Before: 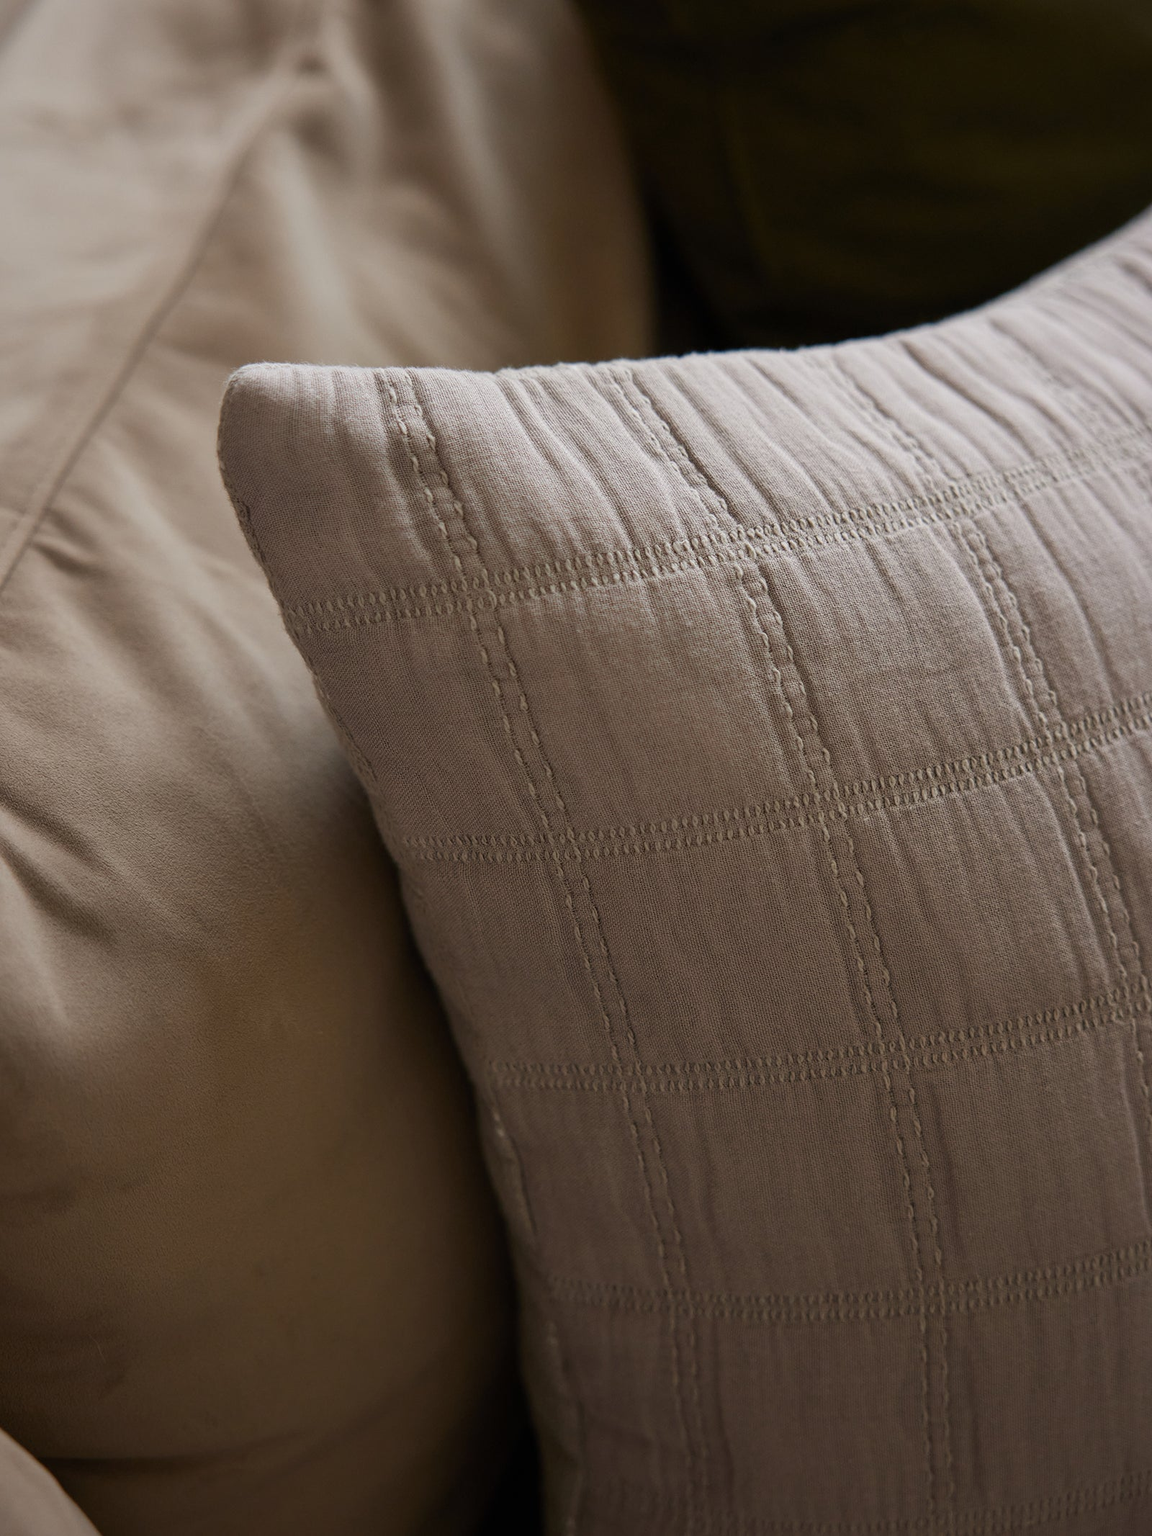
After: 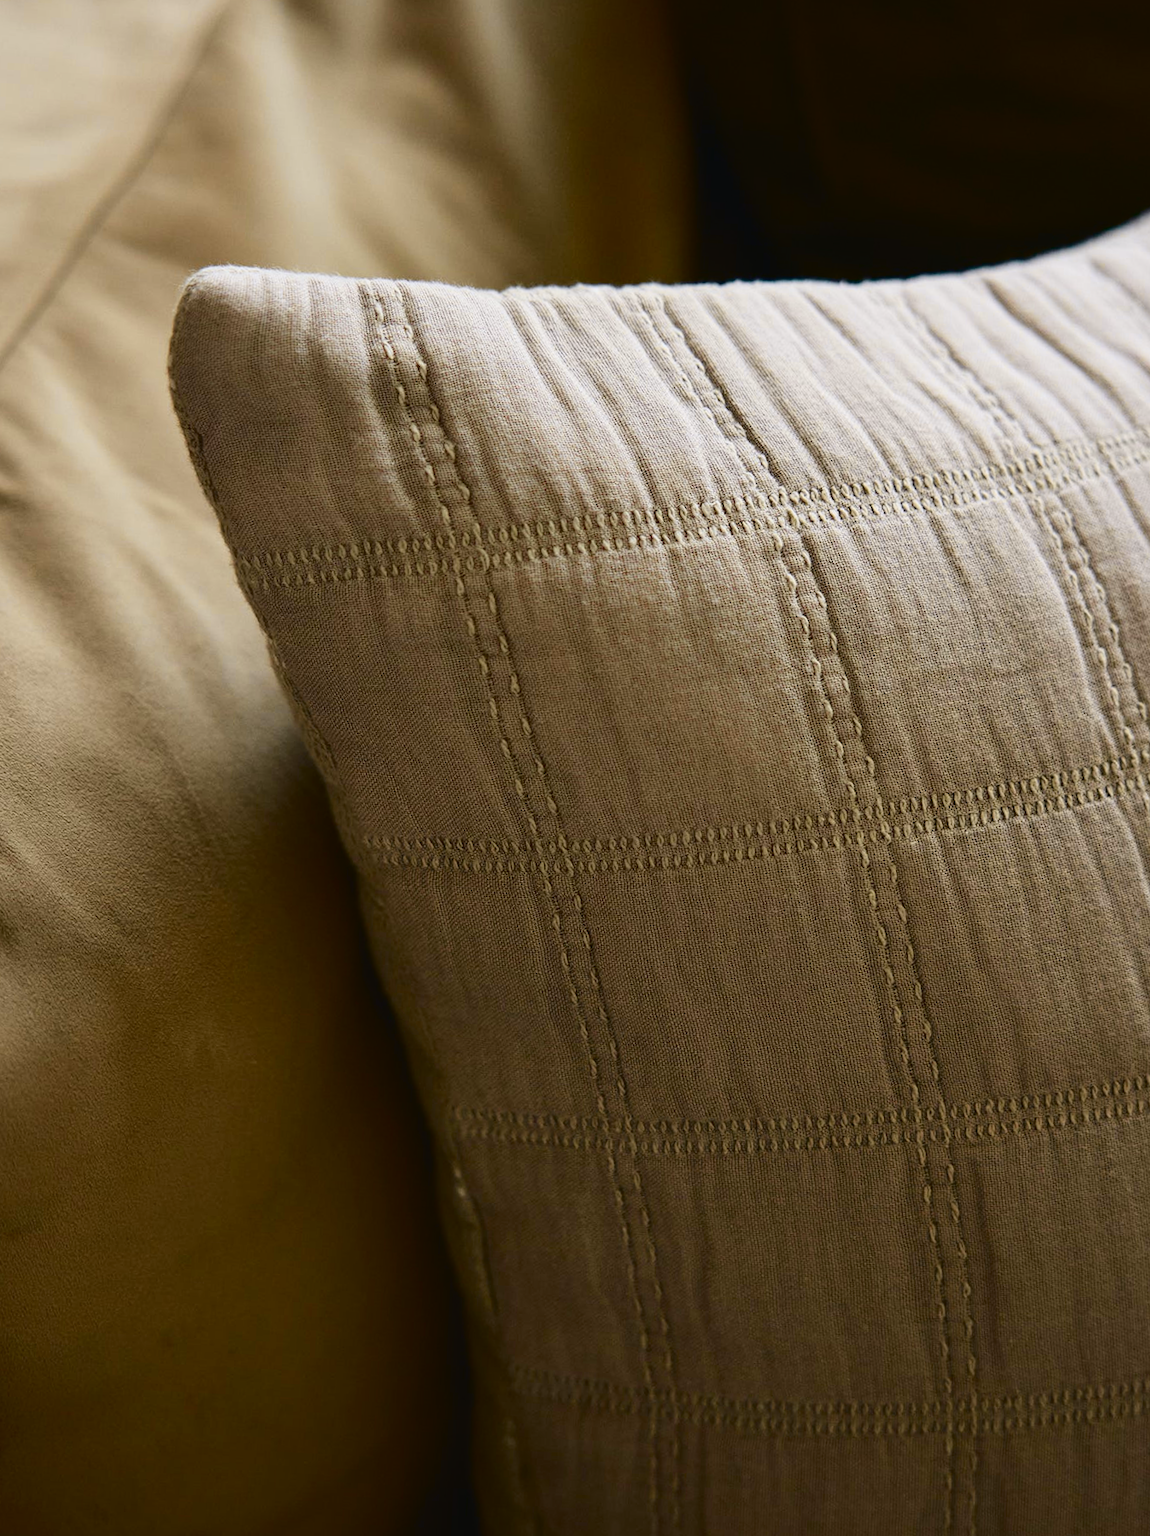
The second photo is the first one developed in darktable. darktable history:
crop and rotate: angle -2.98°, left 5.244%, top 5.214%, right 4.754%, bottom 4.687%
tone curve: curves: ch0 [(0, 0.023) (0.132, 0.075) (0.251, 0.186) (0.441, 0.476) (0.662, 0.757) (0.849, 0.927) (1, 0.99)]; ch1 [(0, 0) (0.447, 0.411) (0.483, 0.469) (0.498, 0.496) (0.518, 0.514) (0.561, 0.59) (0.606, 0.659) (0.657, 0.725) (0.869, 0.916) (1, 1)]; ch2 [(0, 0) (0.307, 0.315) (0.425, 0.438) (0.483, 0.477) (0.503, 0.503) (0.526, 0.553) (0.552, 0.601) (0.615, 0.669) (0.703, 0.797) (0.985, 0.966)], color space Lab, independent channels, preserve colors none
